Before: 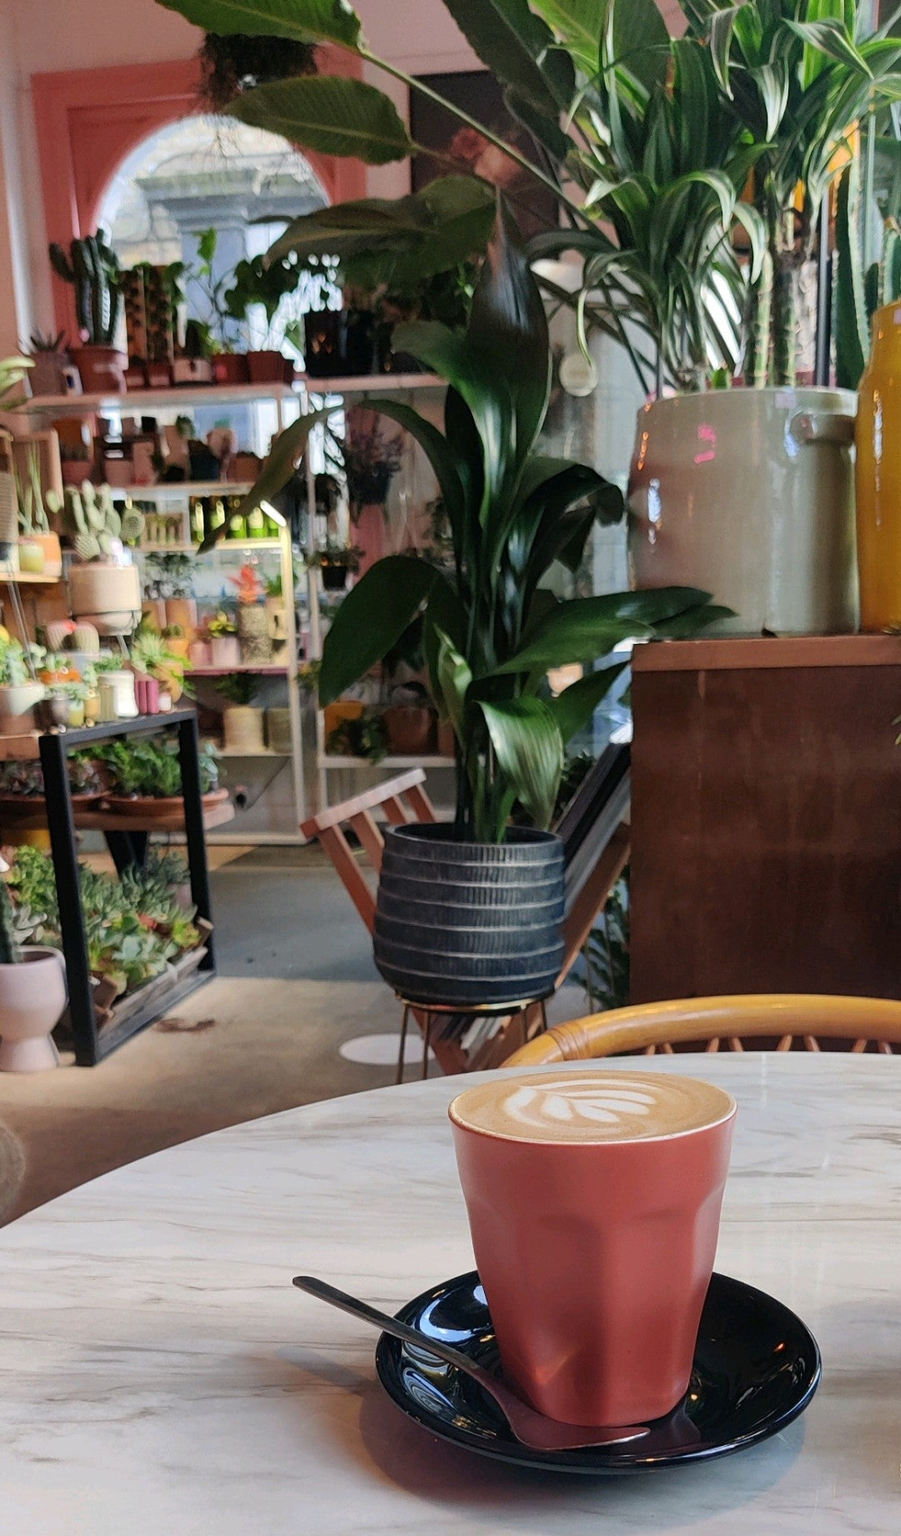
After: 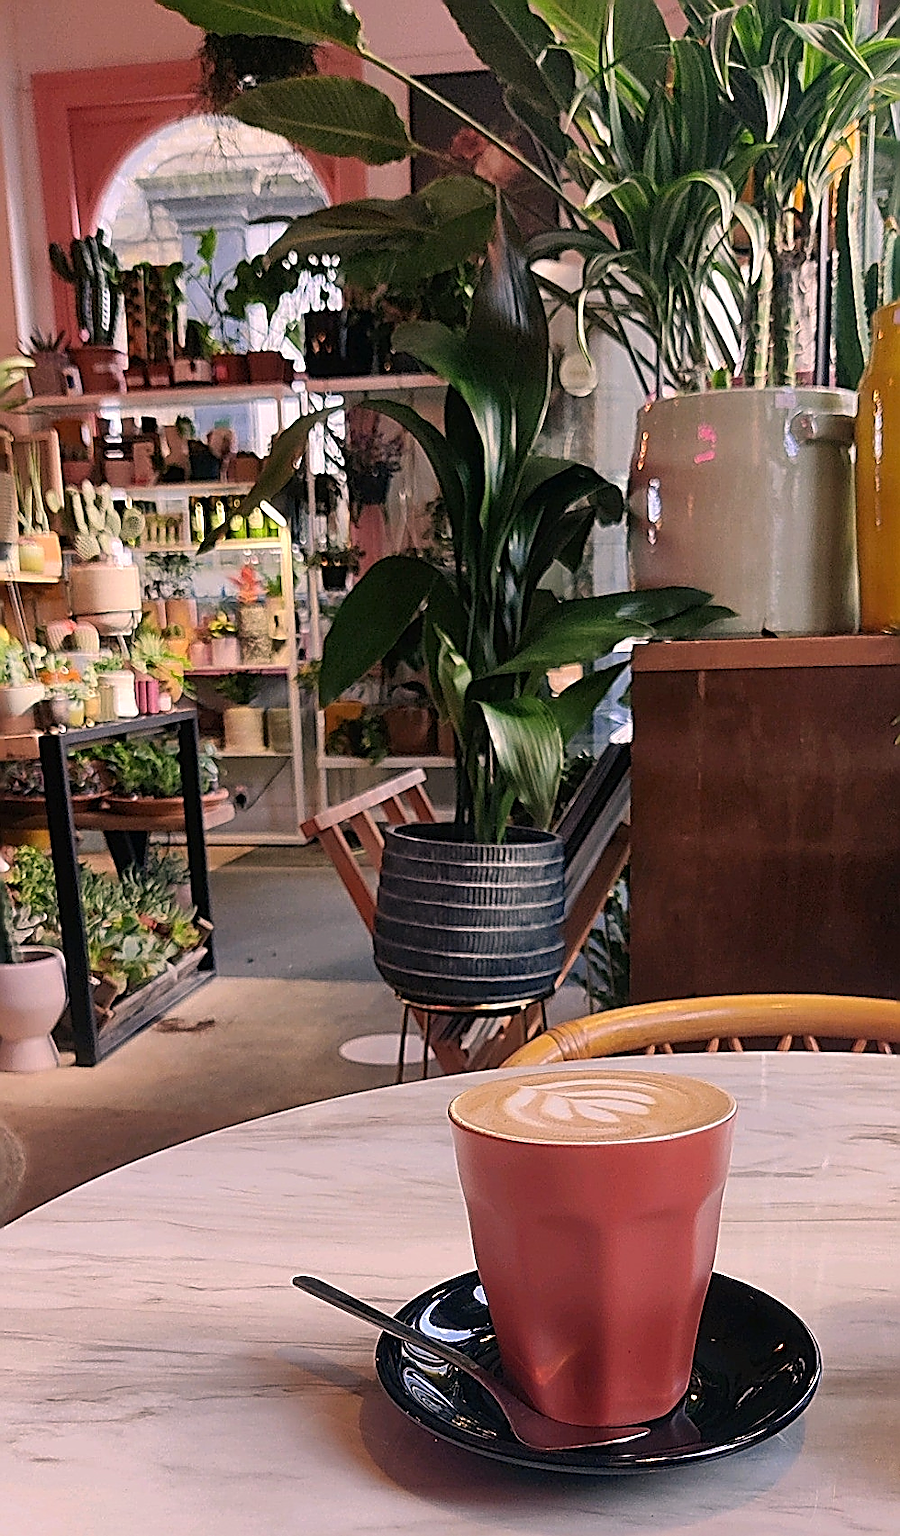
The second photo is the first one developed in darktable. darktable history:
sharpen: amount 1.861
color correction: highlights a* 12.23, highlights b* 5.41
